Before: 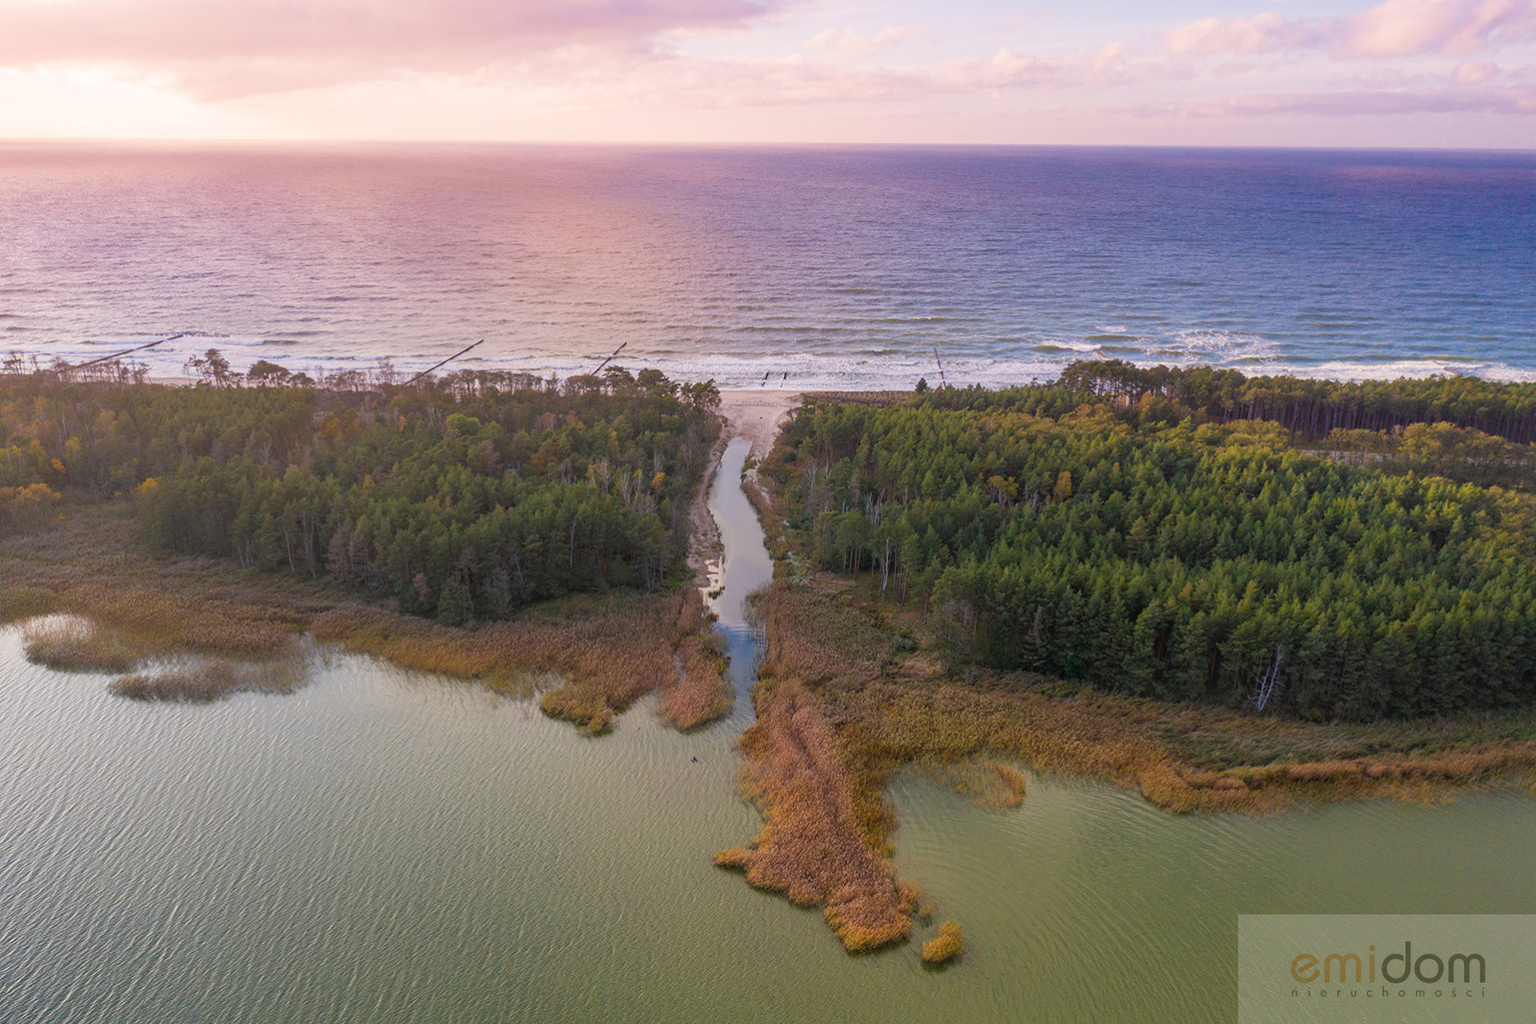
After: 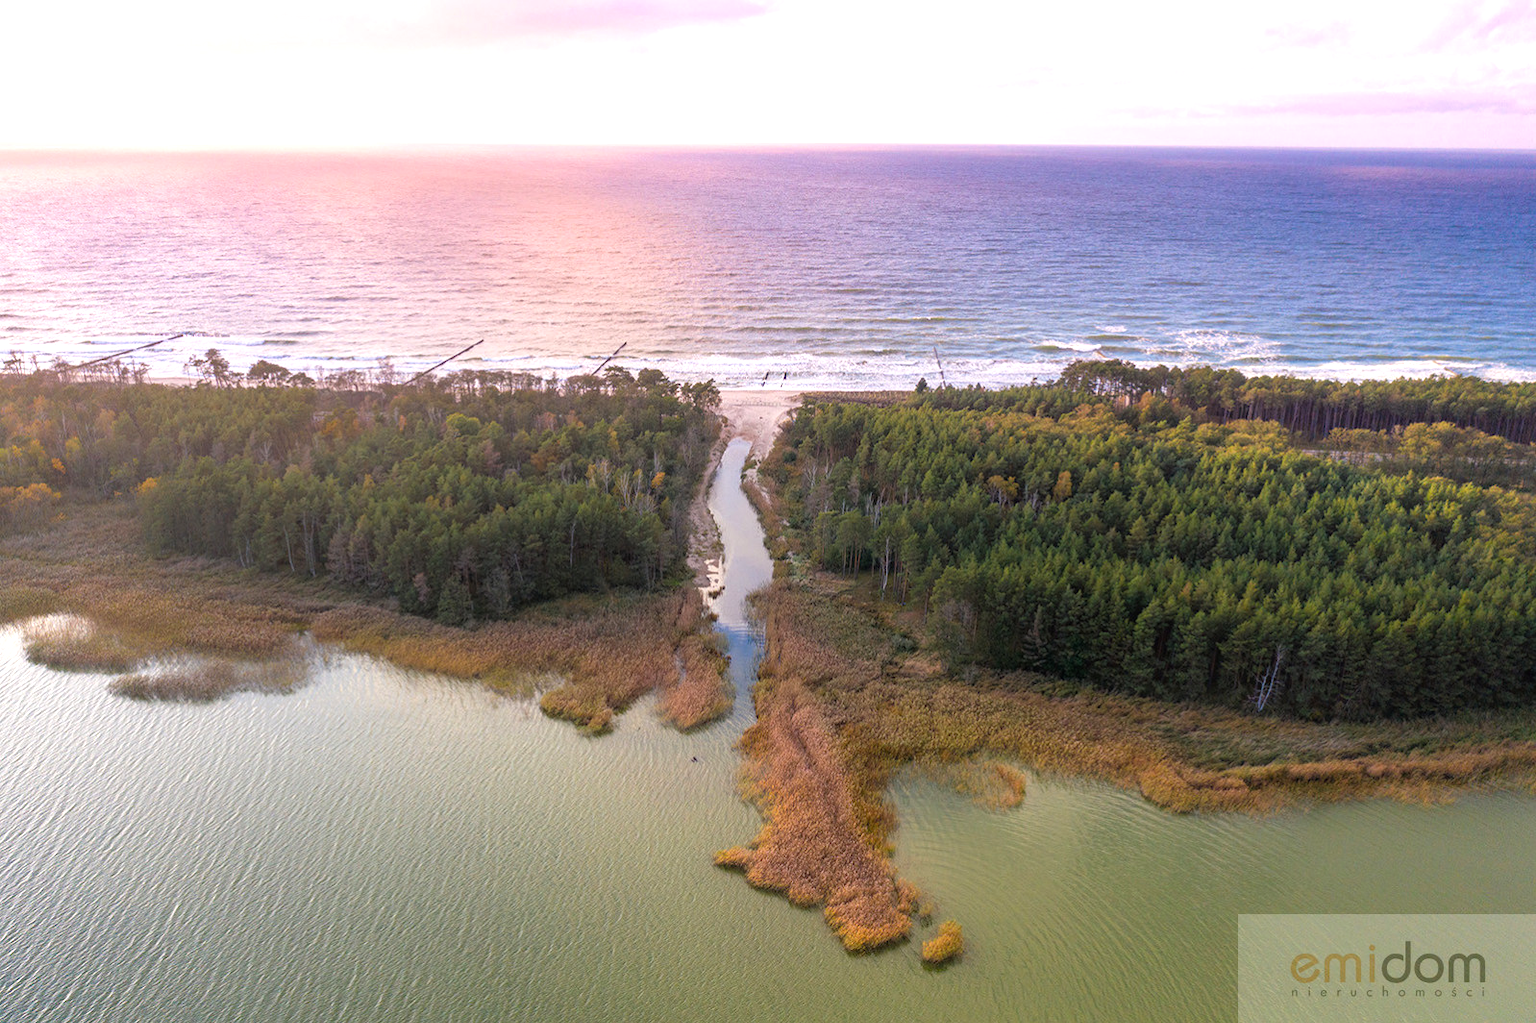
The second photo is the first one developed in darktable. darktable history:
tone equalizer: -8 EV -0.775 EV, -7 EV -0.685 EV, -6 EV -0.593 EV, -5 EV -0.399 EV, -3 EV 0.392 EV, -2 EV 0.6 EV, -1 EV 0.696 EV, +0 EV 0.77 EV
